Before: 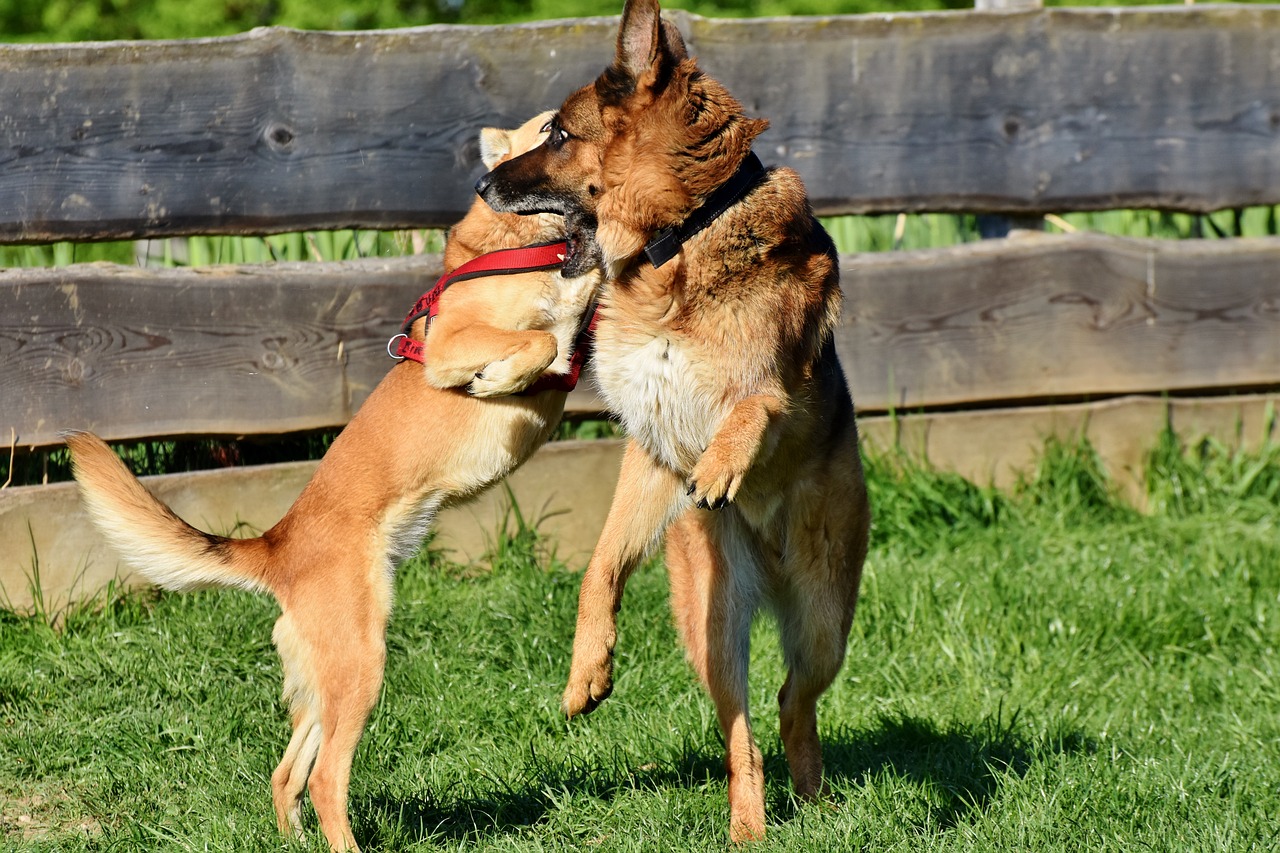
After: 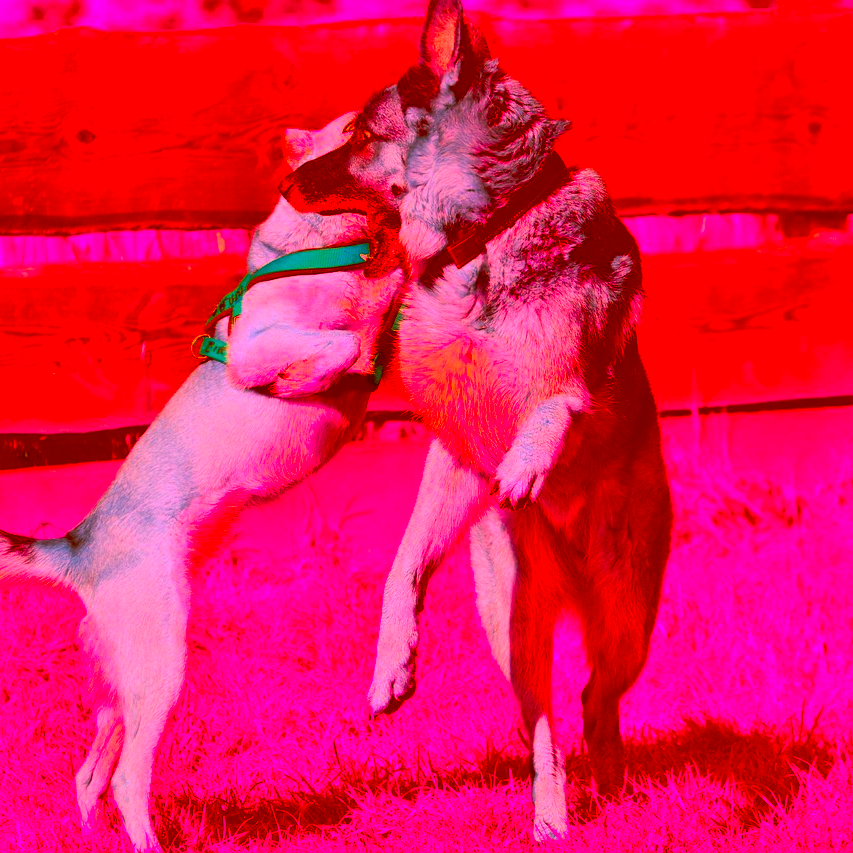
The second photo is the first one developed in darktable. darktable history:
color correction: highlights a* -39.68, highlights b* -40, shadows a* -40, shadows b* -40, saturation -3
crop: left 15.419%, right 17.914%
